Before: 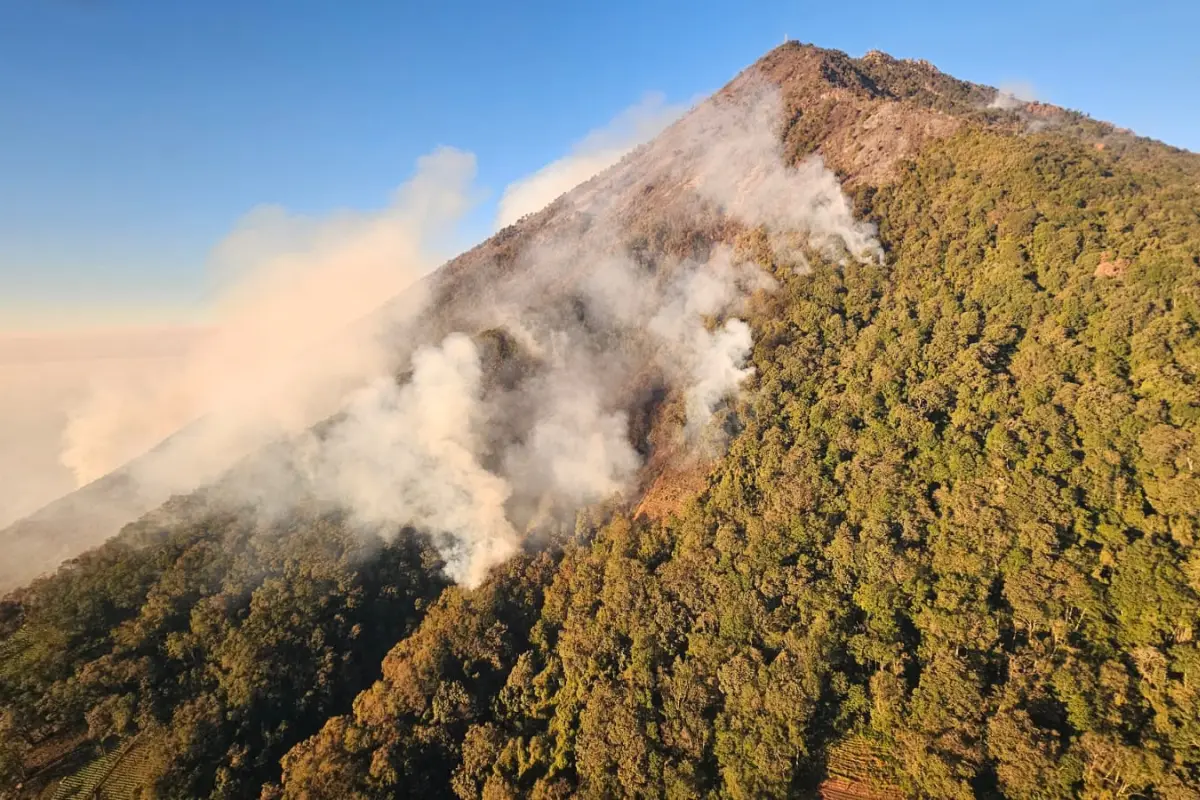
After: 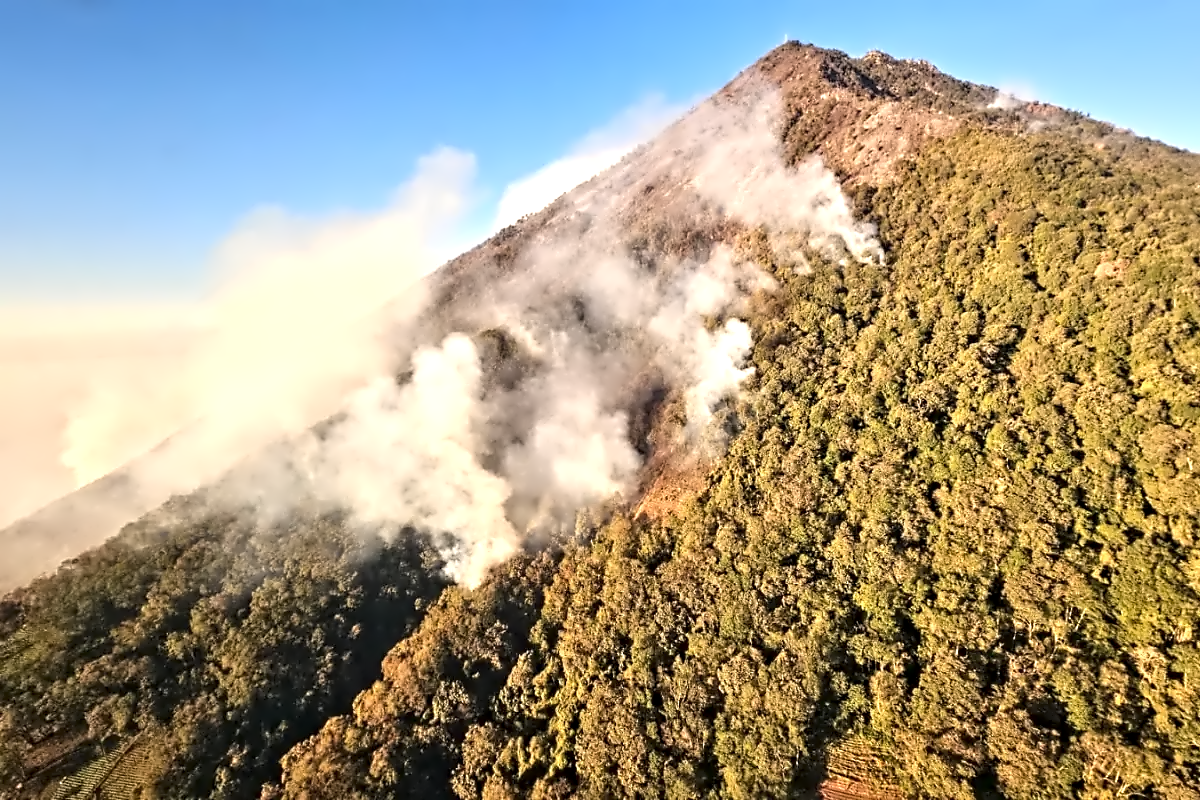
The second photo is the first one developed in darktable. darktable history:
exposure: black level correction 0, exposure 0.499 EV, compensate exposure bias true, compensate highlight preservation false
contrast equalizer: octaves 7, y [[0.5, 0.542, 0.583, 0.625, 0.667, 0.708], [0.5 ×6], [0.5 ×6], [0, 0.033, 0.067, 0.1, 0.133, 0.167], [0, 0.05, 0.1, 0.15, 0.2, 0.25]]
